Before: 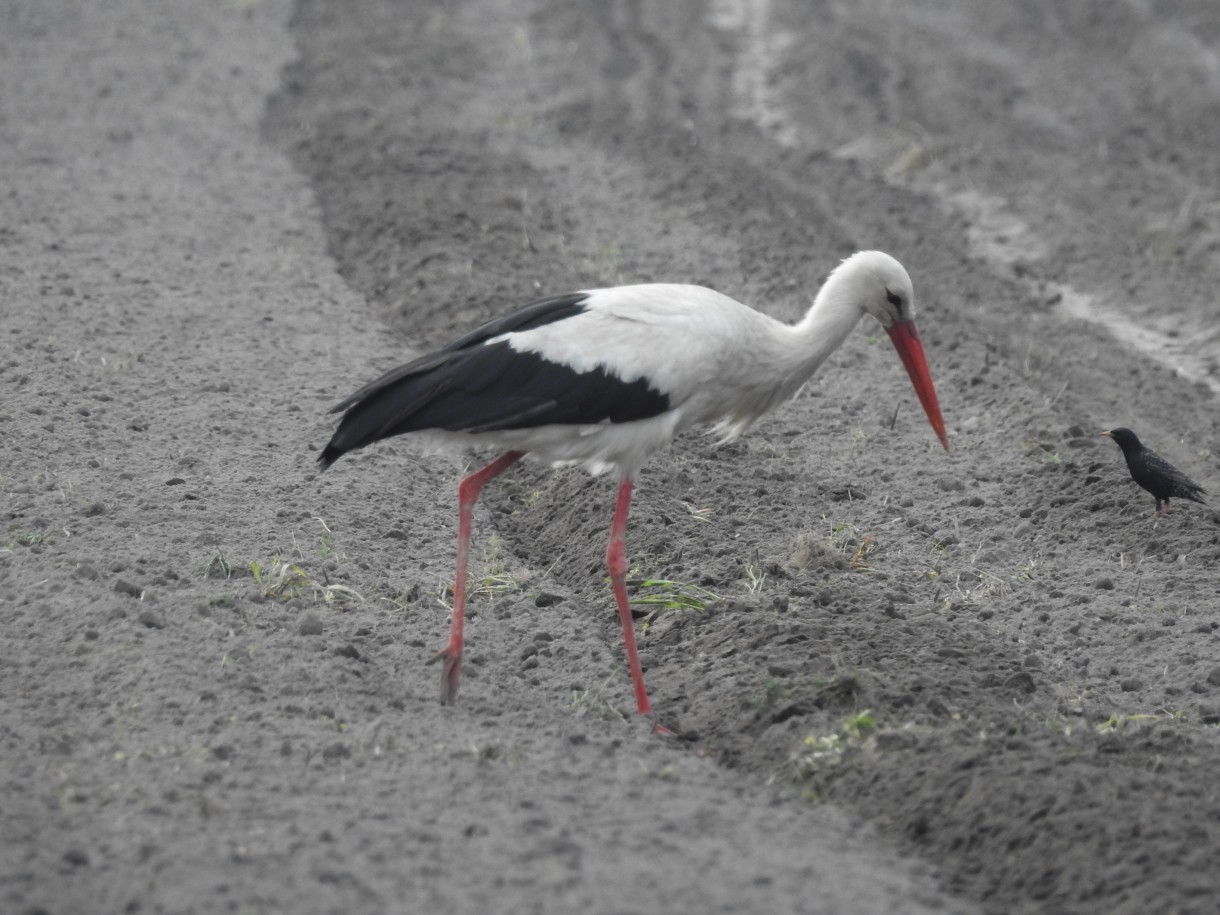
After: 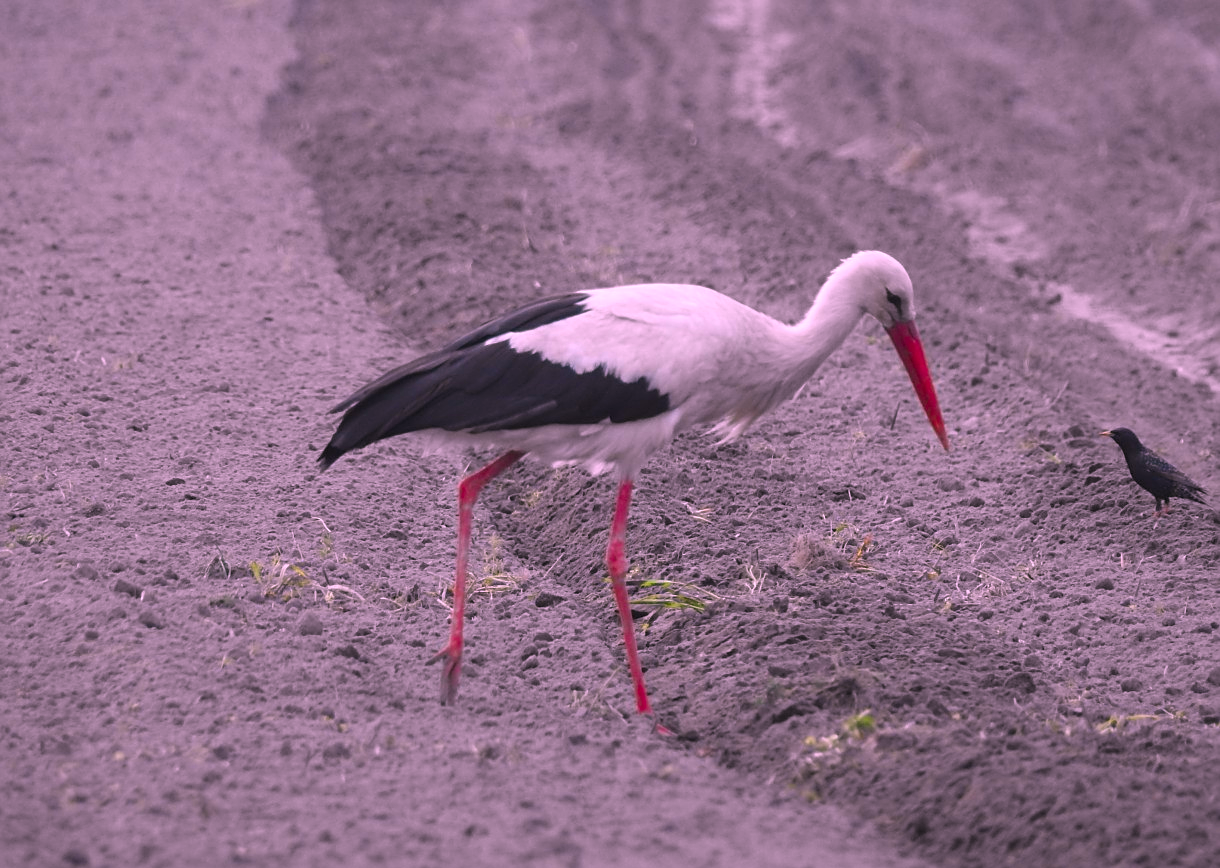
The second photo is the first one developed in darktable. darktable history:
sharpen: amount 0.538
color correction: highlights a* 19.26, highlights b* -11.26, saturation 1.64
crop and rotate: top 0.012%, bottom 5.098%
contrast brightness saturation: saturation -0.064
